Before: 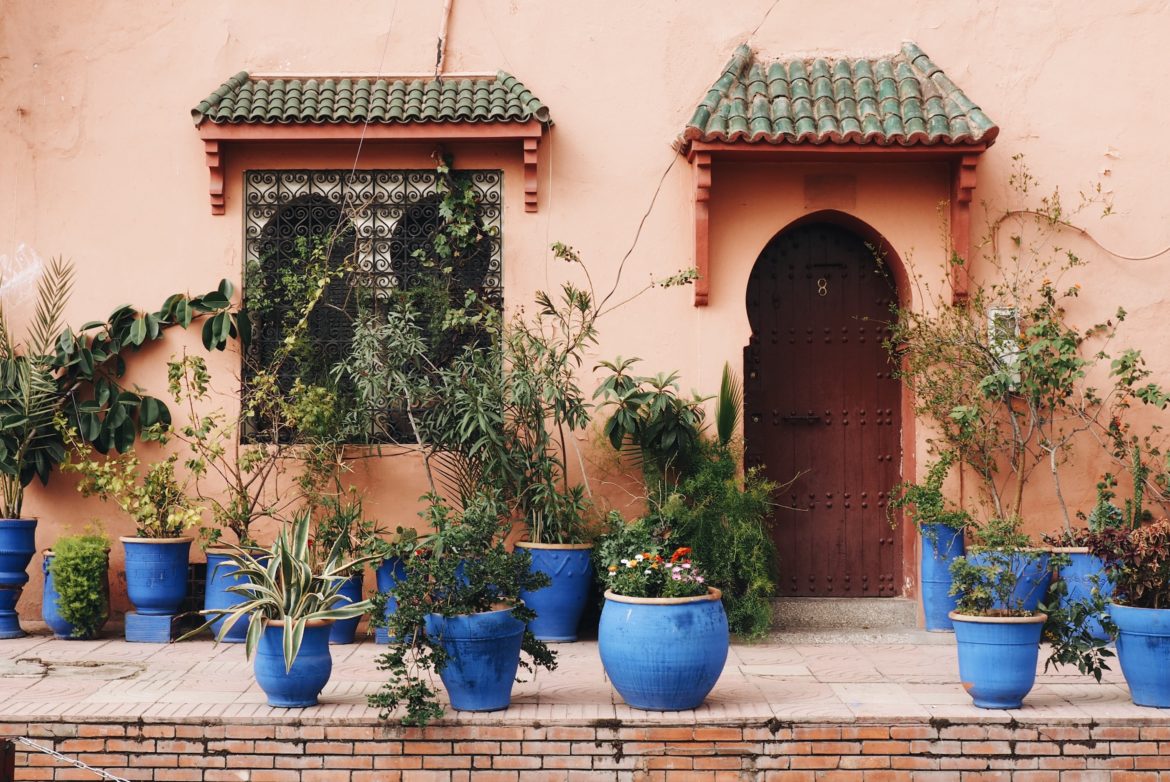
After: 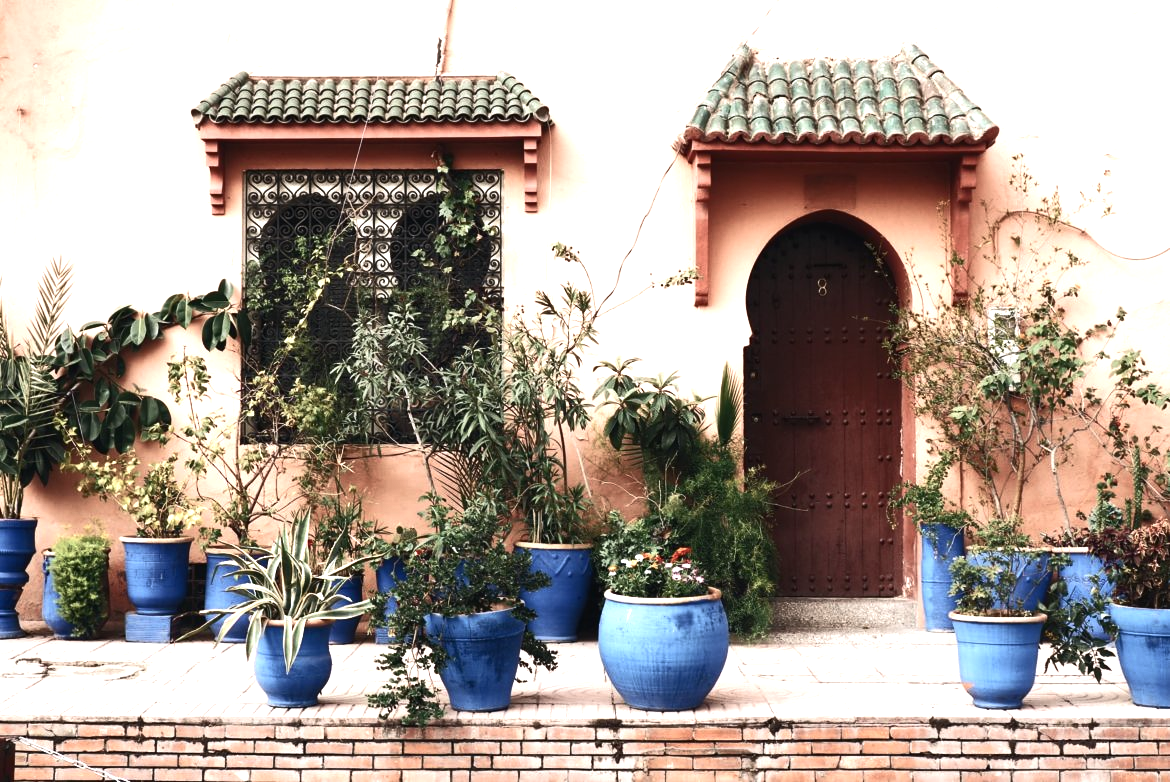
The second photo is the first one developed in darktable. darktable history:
exposure: black level correction 0, exposure 0.9 EV, compensate highlight preservation false
color balance rgb: perceptual saturation grading › highlights -31.88%, perceptual saturation grading › mid-tones 5.8%, perceptual saturation grading › shadows 18.12%, perceptual brilliance grading › highlights 3.62%, perceptual brilliance grading › mid-tones -18.12%, perceptual brilliance grading › shadows -41.3%
